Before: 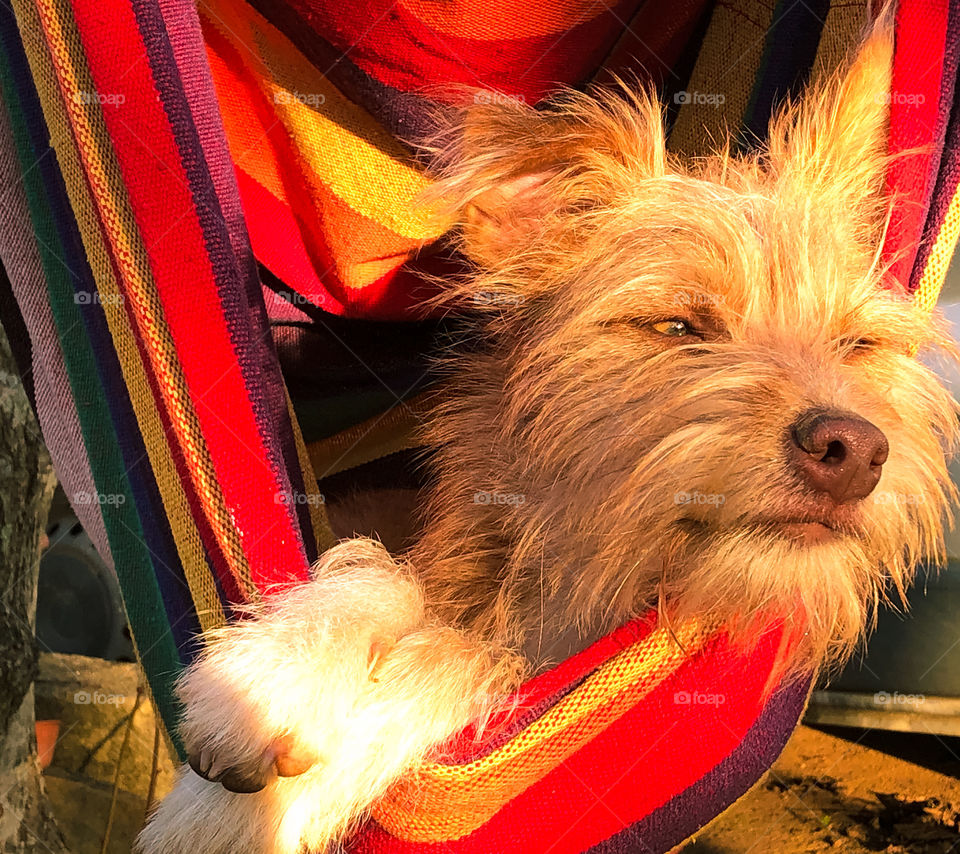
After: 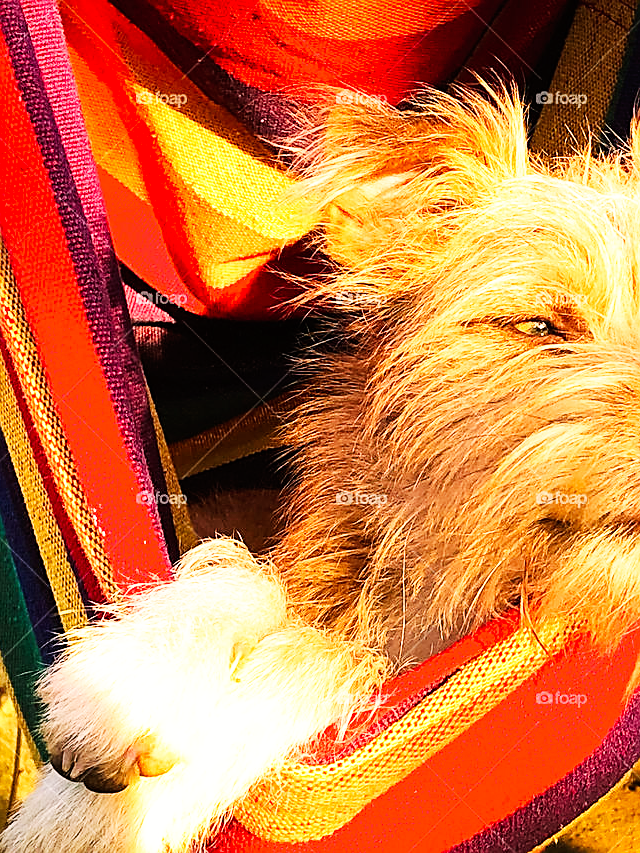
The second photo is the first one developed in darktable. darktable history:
base curve: curves: ch0 [(0, 0) (0.007, 0.004) (0.027, 0.03) (0.046, 0.07) (0.207, 0.54) (0.442, 0.872) (0.673, 0.972) (1, 1)], preserve colors none
color balance rgb: shadows lift › chroma 1.05%, shadows lift › hue 216.82°, highlights gain › chroma 1.709%, highlights gain › hue 55.9°, perceptual saturation grading › global saturation 0.067%
crop and rotate: left 14.383%, right 18.946%
sharpen: on, module defaults
